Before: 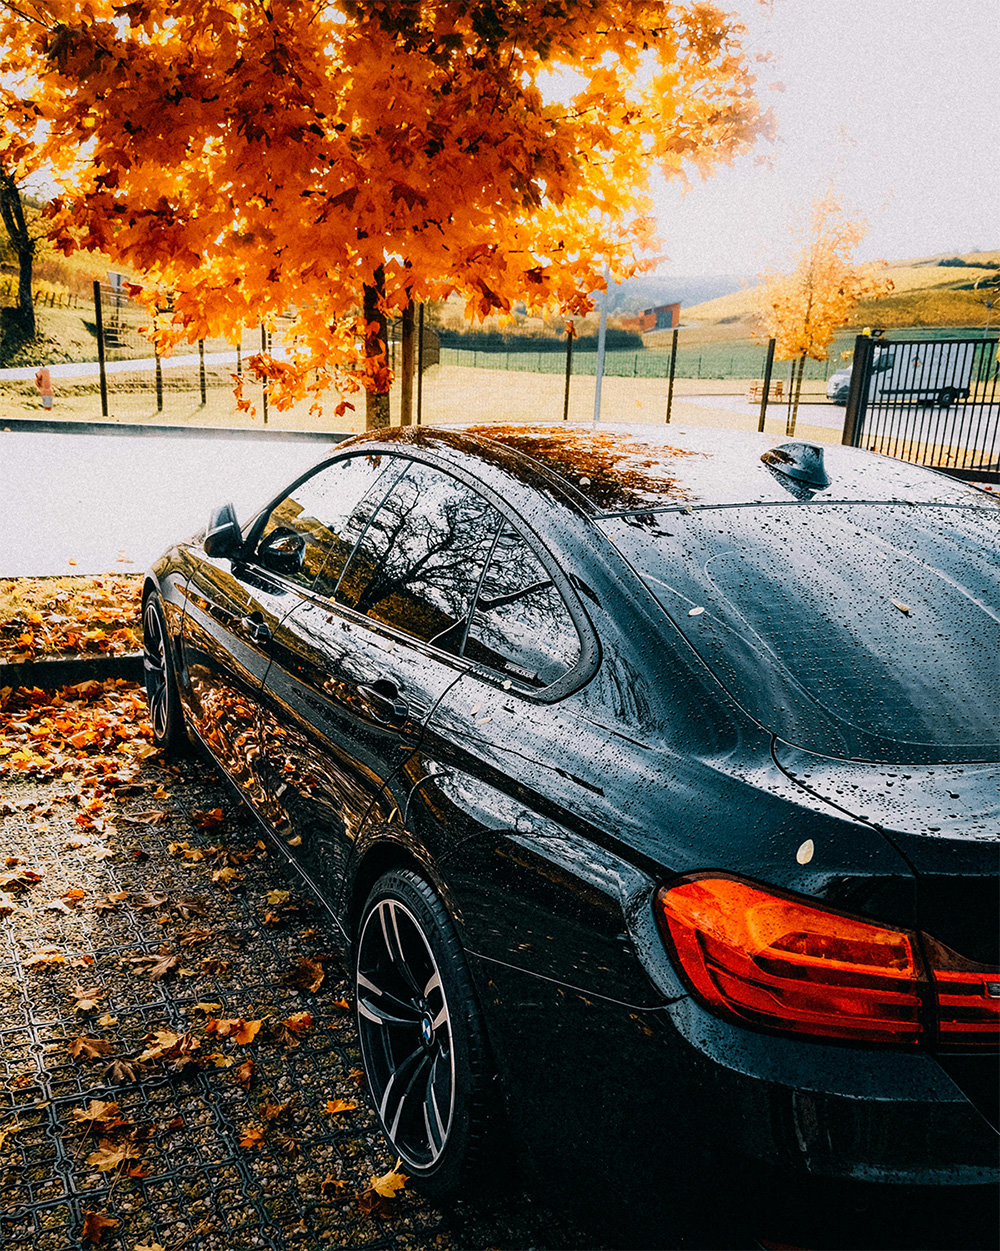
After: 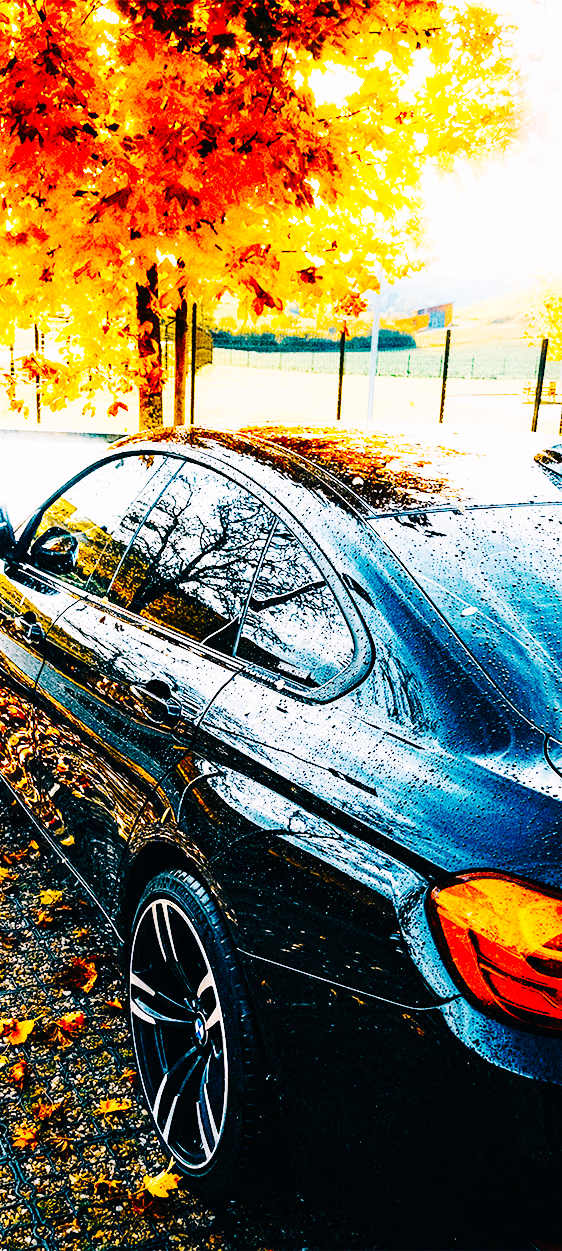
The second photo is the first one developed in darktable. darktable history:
crop and rotate: left 22.704%, right 21.01%
base curve: curves: ch0 [(0, 0) (0.008, 0.007) (0.022, 0.029) (0.048, 0.089) (0.092, 0.197) (0.191, 0.399) (0.275, 0.534) (0.357, 0.65) (0.477, 0.78) (0.542, 0.833) (0.799, 0.973) (1, 1)], preserve colors none
tone curve: curves: ch0 [(0, 0) (0.003, 0.005) (0.011, 0.011) (0.025, 0.02) (0.044, 0.03) (0.069, 0.041) (0.1, 0.062) (0.136, 0.089) (0.177, 0.135) (0.224, 0.189) (0.277, 0.259) (0.335, 0.373) (0.399, 0.499) (0.468, 0.622) (0.543, 0.724) (0.623, 0.807) (0.709, 0.868) (0.801, 0.916) (0.898, 0.964) (1, 1)], preserve colors none
color balance rgb: power › chroma 0.988%, power › hue 255.7°, linear chroma grading › global chroma 15.242%, perceptual saturation grading › global saturation 15.049%, global vibrance 20%
